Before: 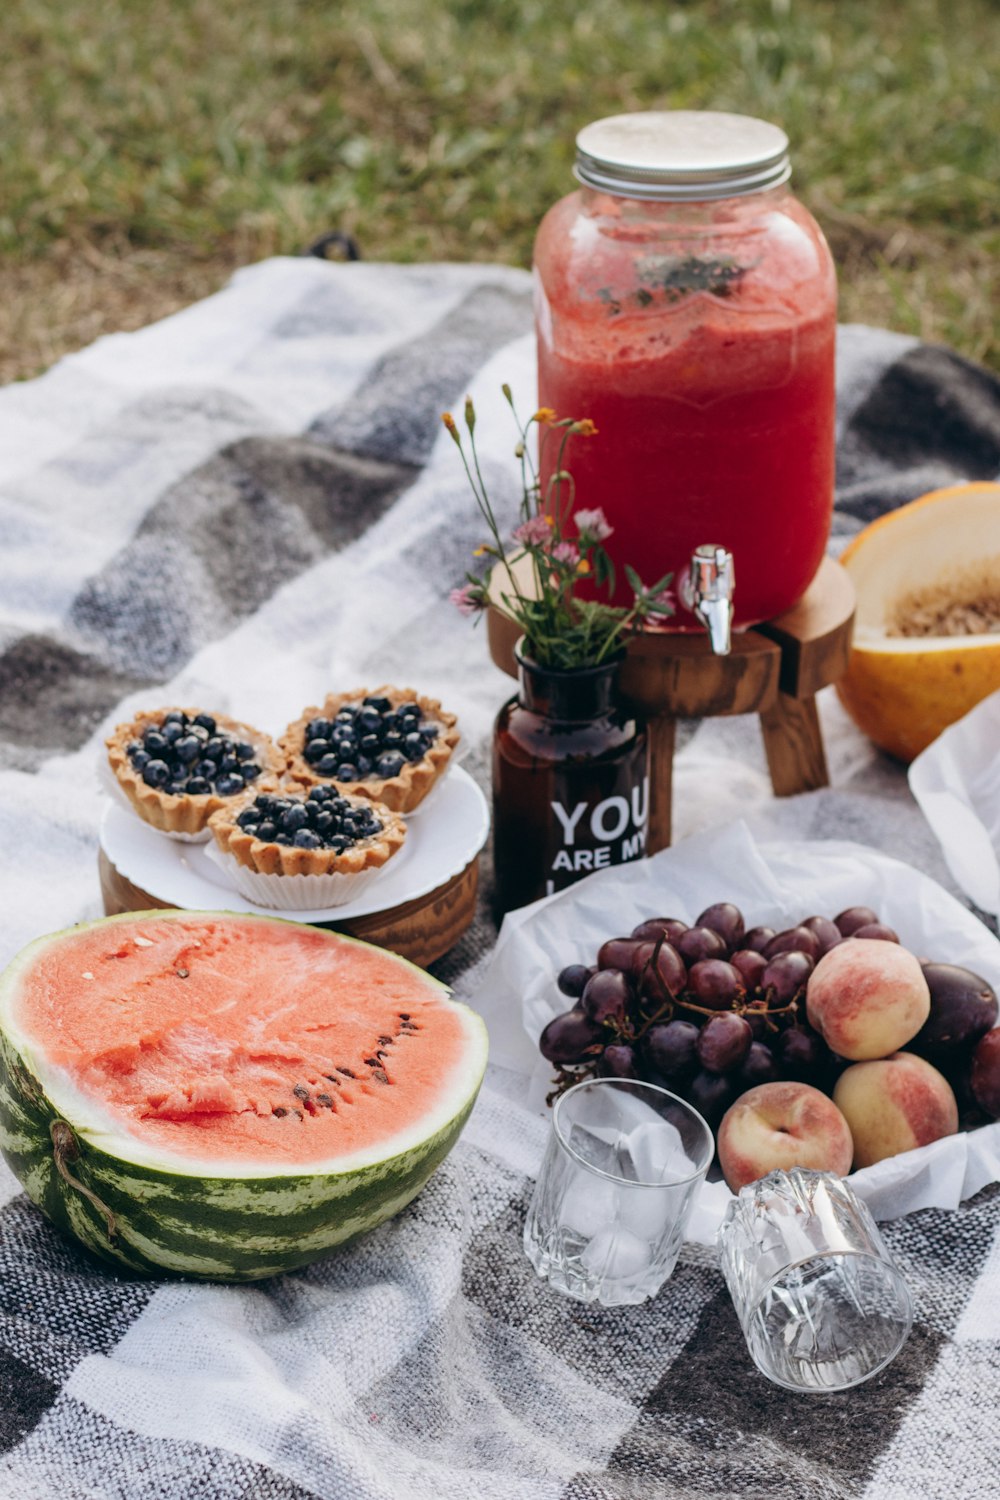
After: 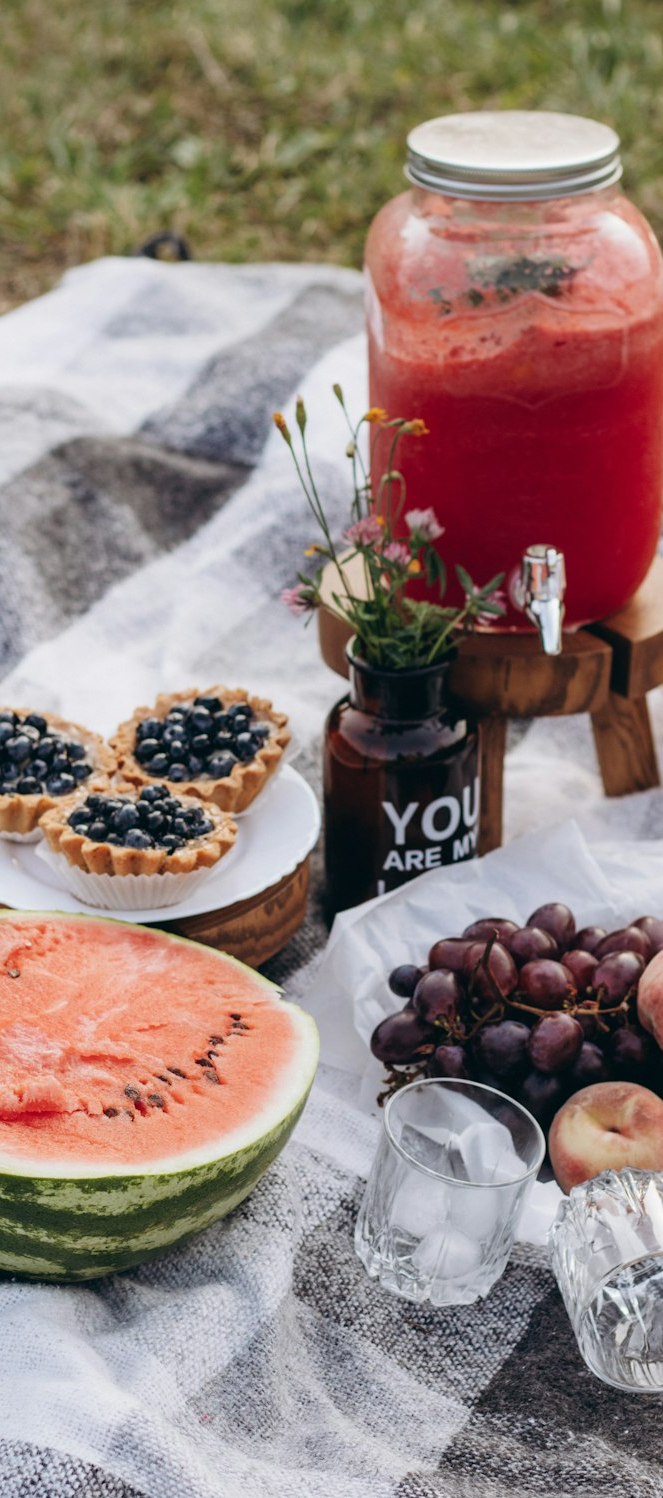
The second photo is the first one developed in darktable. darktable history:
crop: left 16.937%, right 16.683%
